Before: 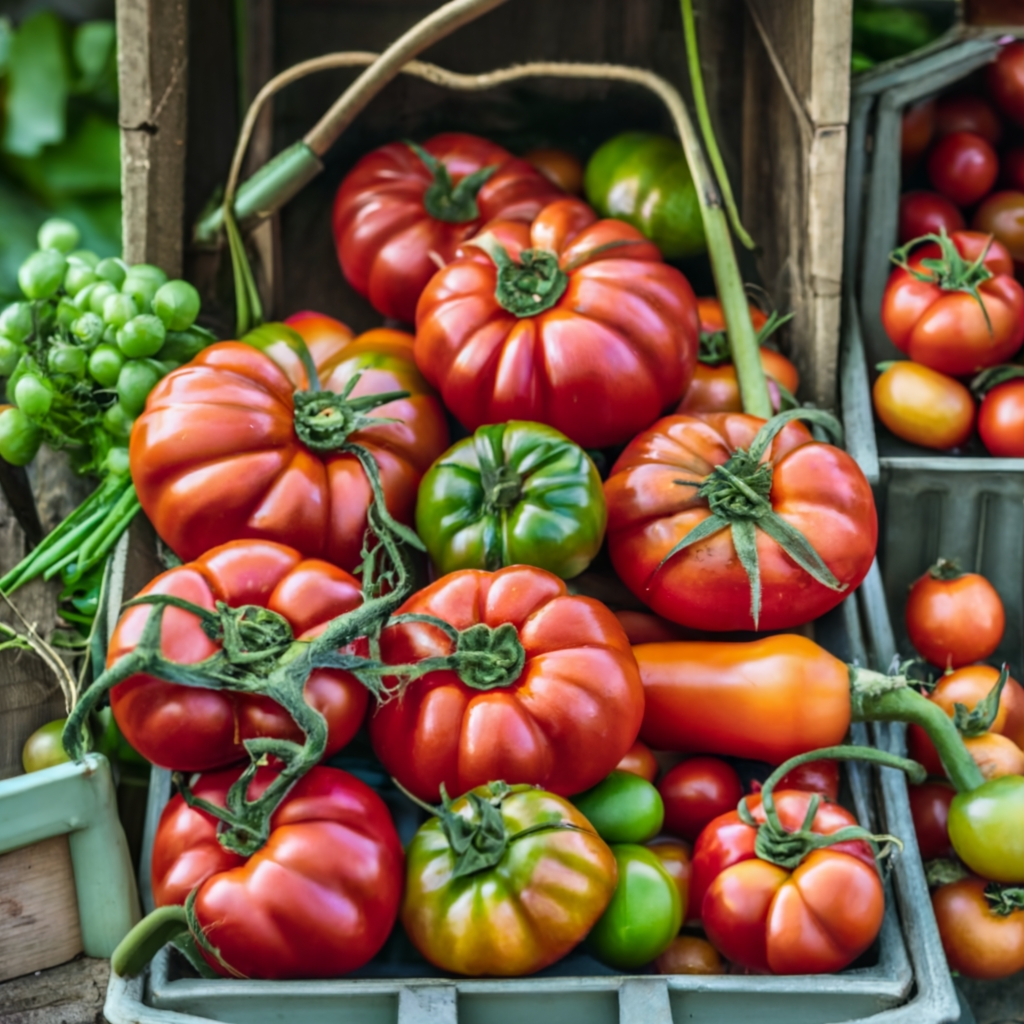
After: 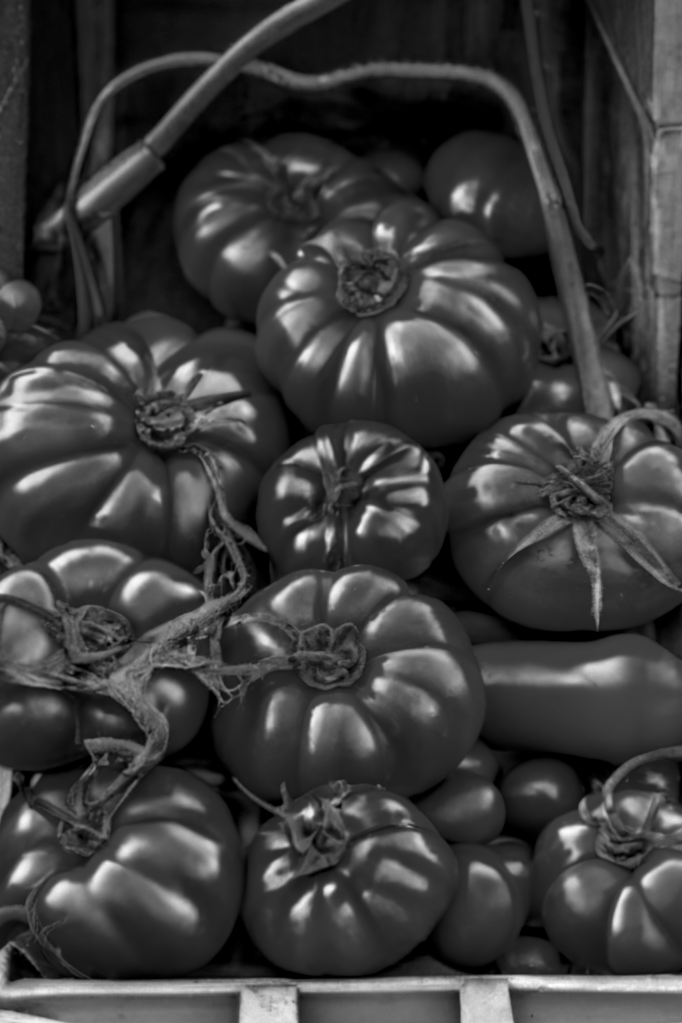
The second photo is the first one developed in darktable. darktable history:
tone equalizer: -8 EV 0.06 EV, smoothing diameter 25%, edges refinement/feathering 10, preserve details guided filter
crop and rotate: left 15.546%, right 17.787%
monochrome: size 1
color correction: highlights a* -4.73, highlights b* 5.06, saturation 0.97
color zones: curves: ch0 [(0.287, 0.048) (0.493, 0.484) (0.737, 0.816)]; ch1 [(0, 0) (0.143, 0) (0.286, 0) (0.429, 0) (0.571, 0) (0.714, 0) (0.857, 0)]
color balance rgb: shadows lift › chroma 2%, shadows lift › hue 217.2°, power › chroma 0.25%, power › hue 60°, highlights gain › chroma 1.5%, highlights gain › hue 309.6°, global offset › luminance -0.5%, perceptual saturation grading › global saturation 15%, global vibrance 20%
